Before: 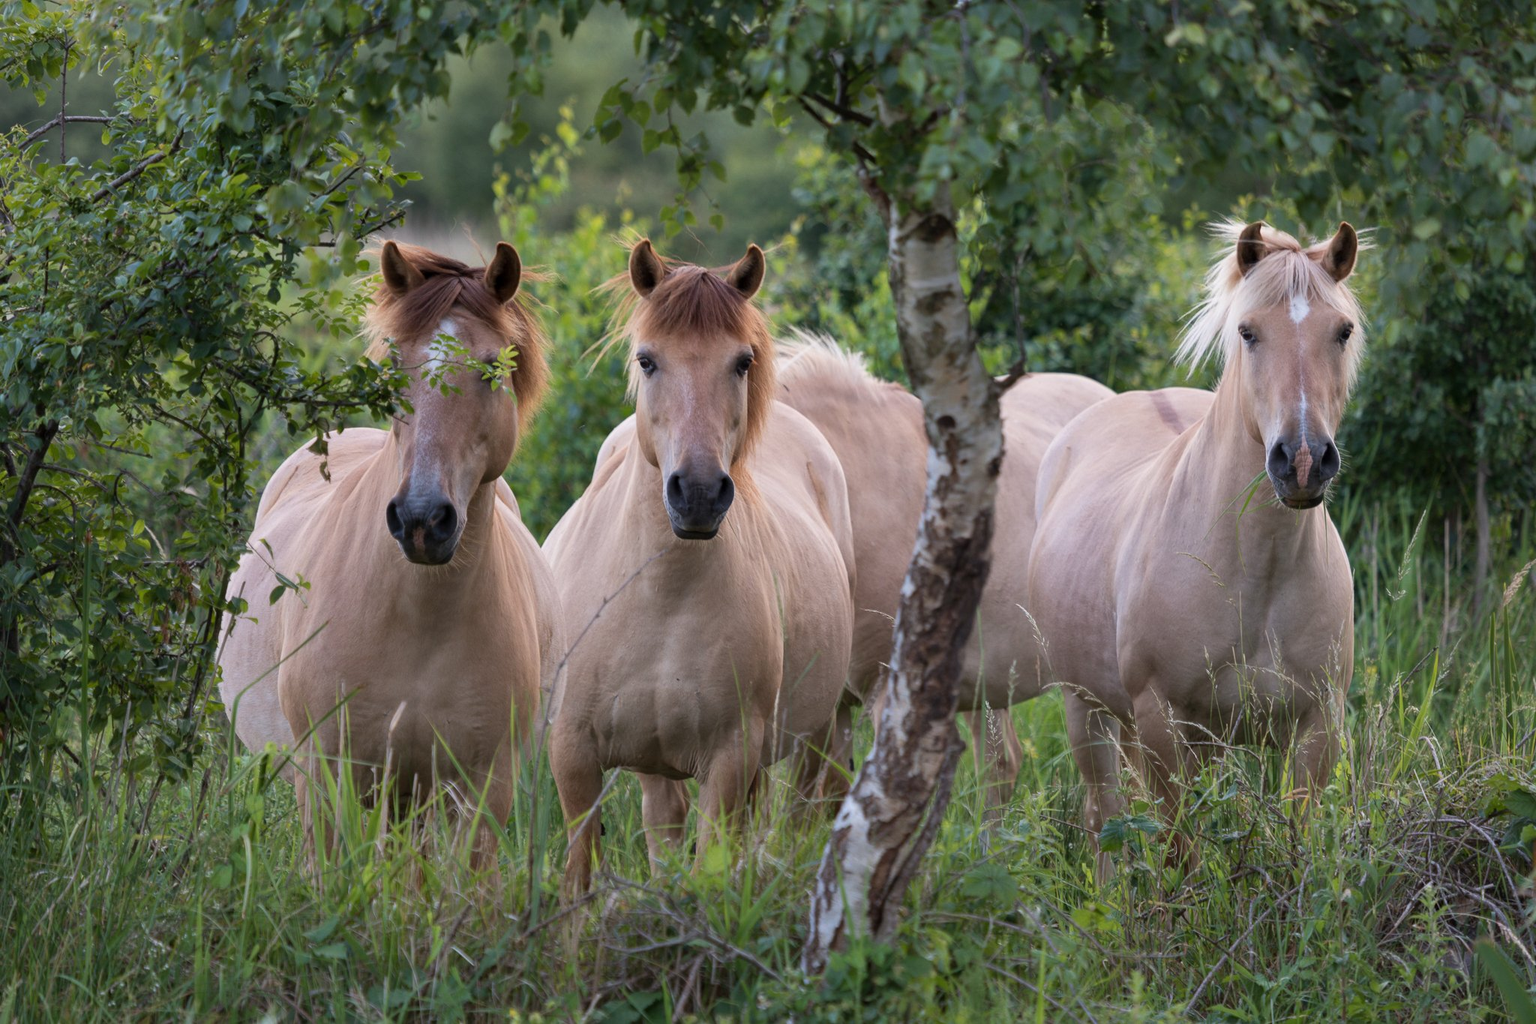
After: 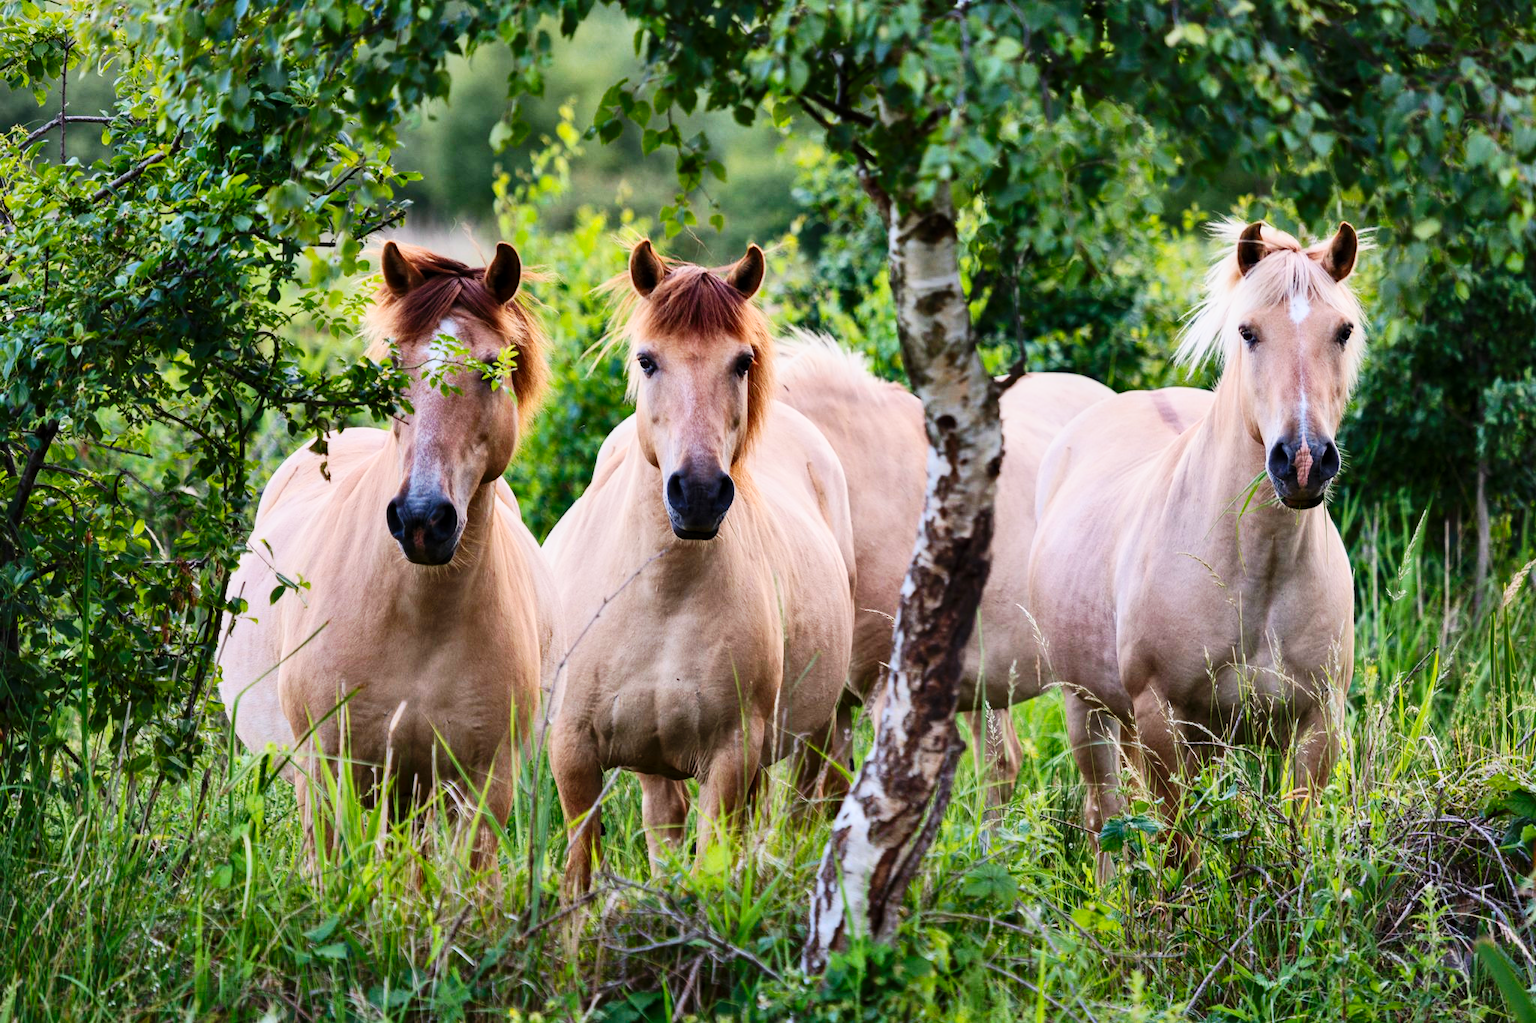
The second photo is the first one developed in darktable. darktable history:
contrast brightness saturation: contrast 0.23, brightness 0.1, saturation 0.29
shadows and highlights: shadows 40, highlights -54, highlights color adjustment 46%, low approximation 0.01, soften with gaussian
local contrast: highlights 61%, shadows 106%, detail 107%, midtone range 0.529
base curve: curves: ch0 [(0, 0) (0.036, 0.025) (0.121, 0.166) (0.206, 0.329) (0.605, 0.79) (1, 1)], preserve colors none
